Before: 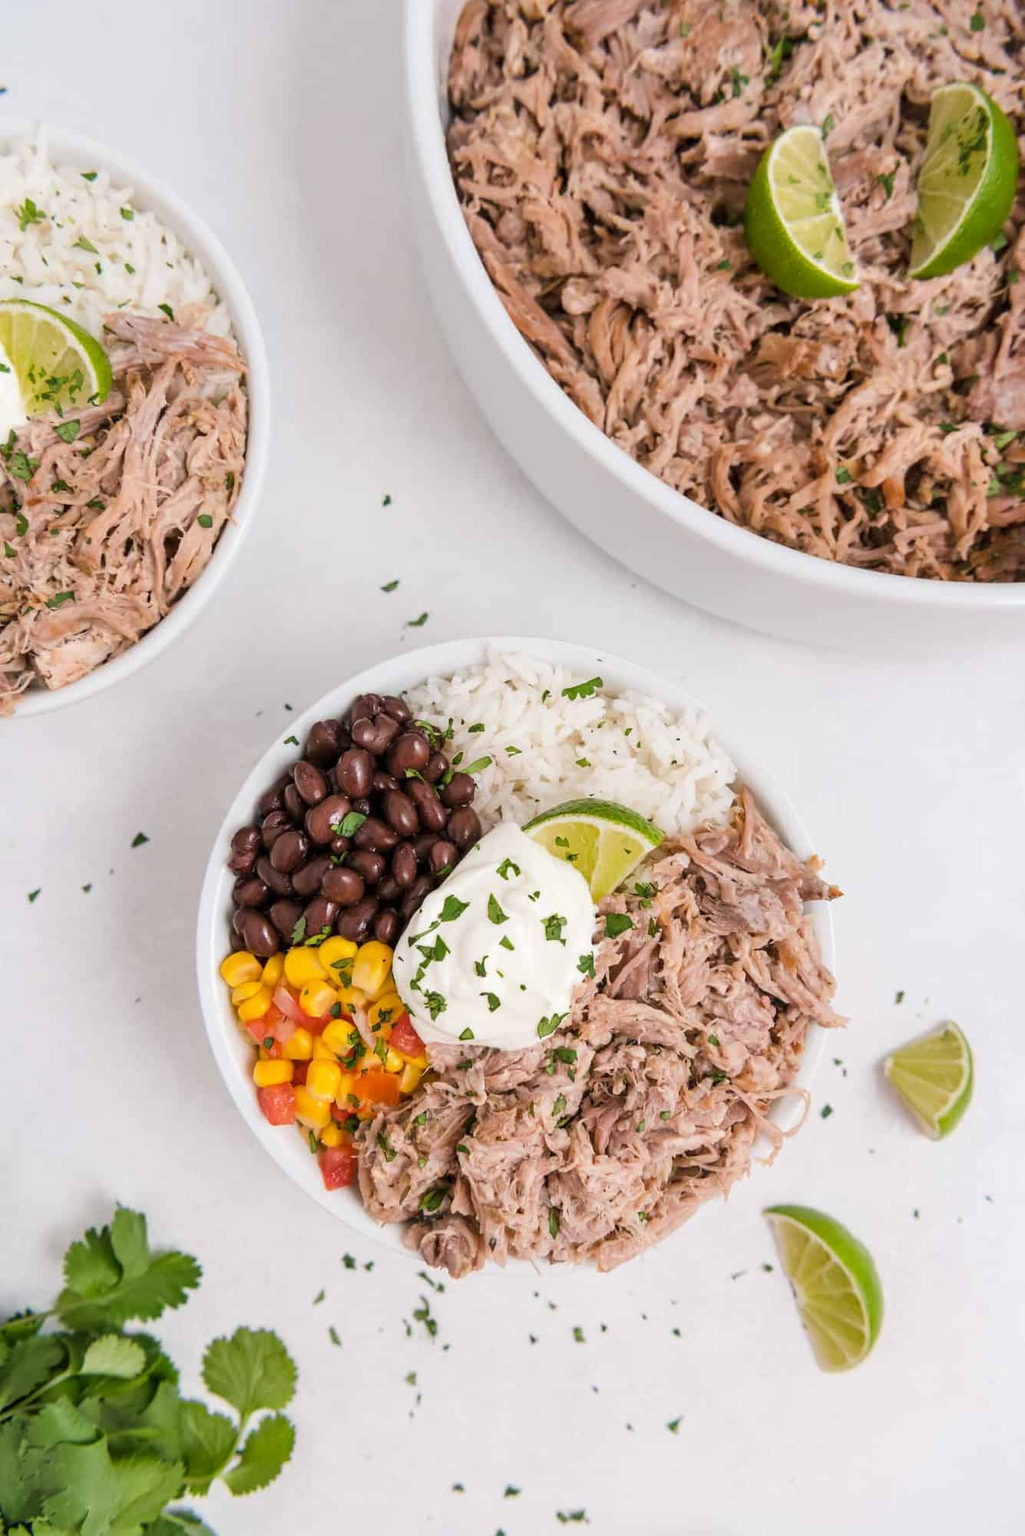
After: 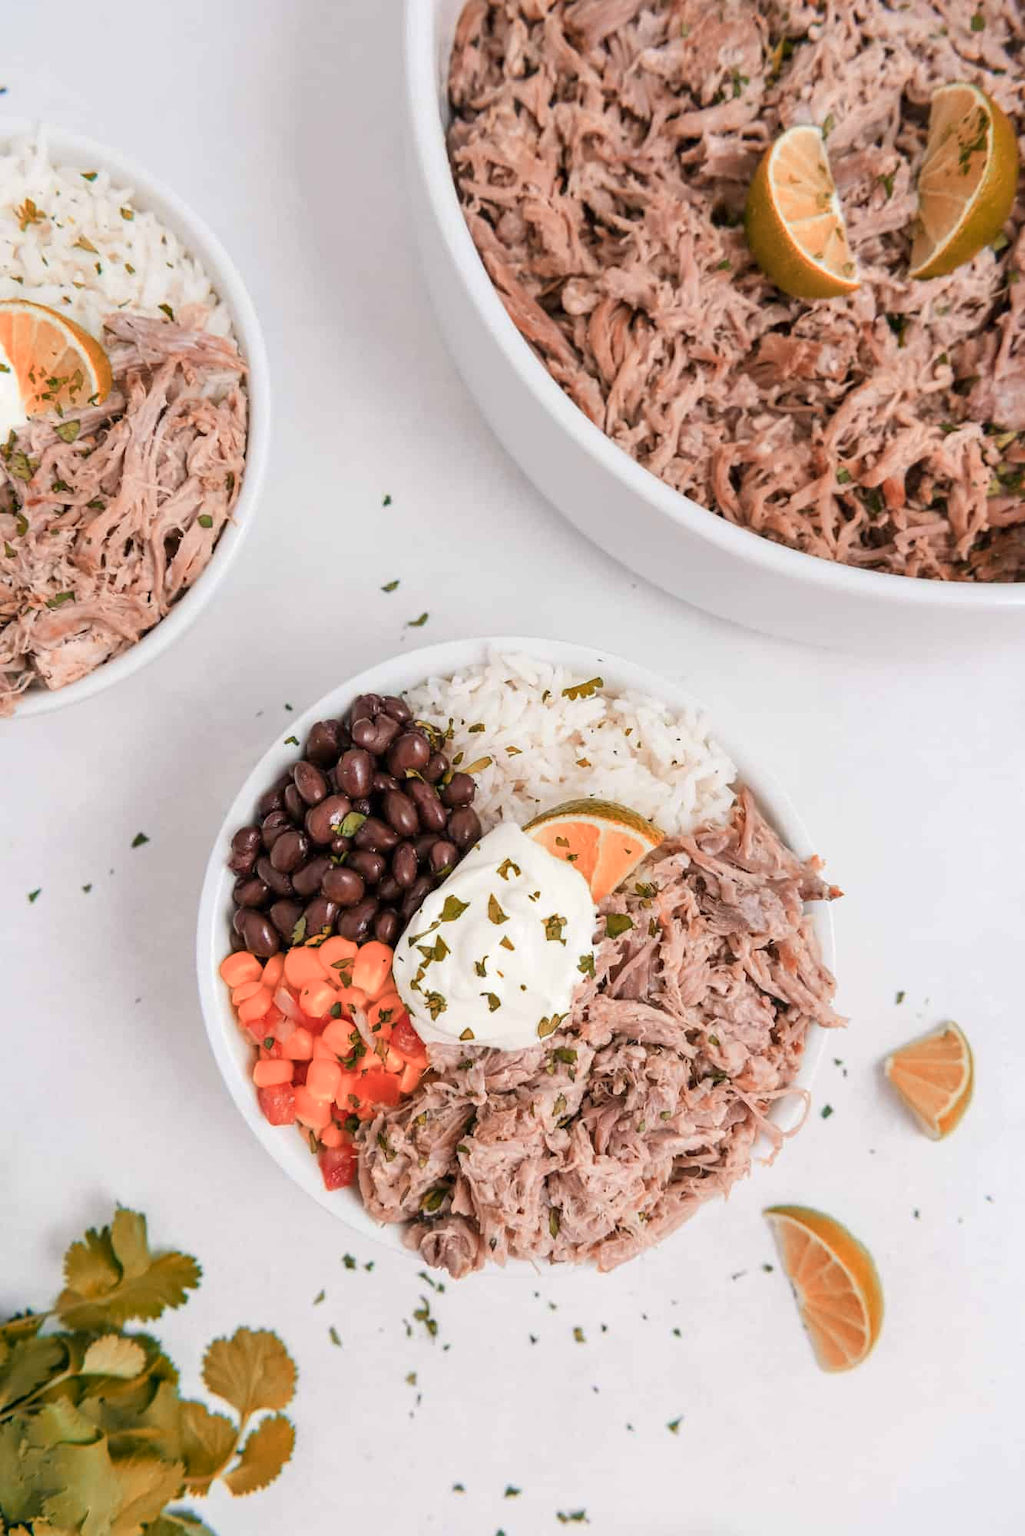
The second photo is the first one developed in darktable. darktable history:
color zones: curves: ch2 [(0, 0.5) (0.084, 0.497) (0.323, 0.335) (0.4, 0.497) (1, 0.5)]
